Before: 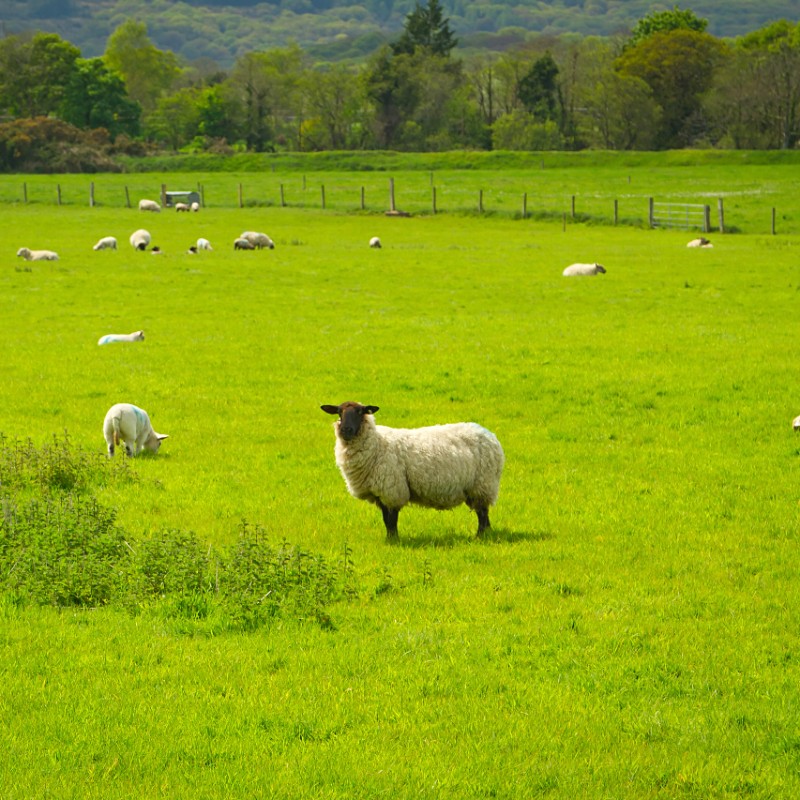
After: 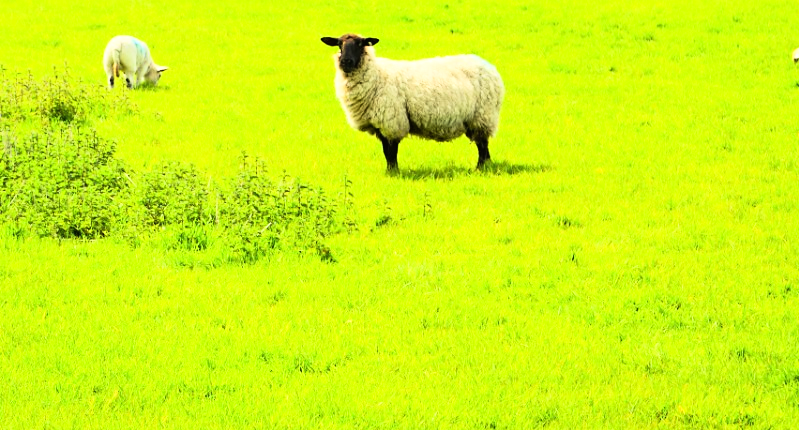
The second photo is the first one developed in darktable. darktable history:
crop and rotate: top 46.237%
rgb curve: curves: ch0 [(0, 0) (0.21, 0.15) (0.24, 0.21) (0.5, 0.75) (0.75, 0.96) (0.89, 0.99) (1, 1)]; ch1 [(0, 0.02) (0.21, 0.13) (0.25, 0.2) (0.5, 0.67) (0.75, 0.9) (0.89, 0.97) (1, 1)]; ch2 [(0, 0.02) (0.21, 0.13) (0.25, 0.2) (0.5, 0.67) (0.75, 0.9) (0.89, 0.97) (1, 1)], compensate middle gray true
